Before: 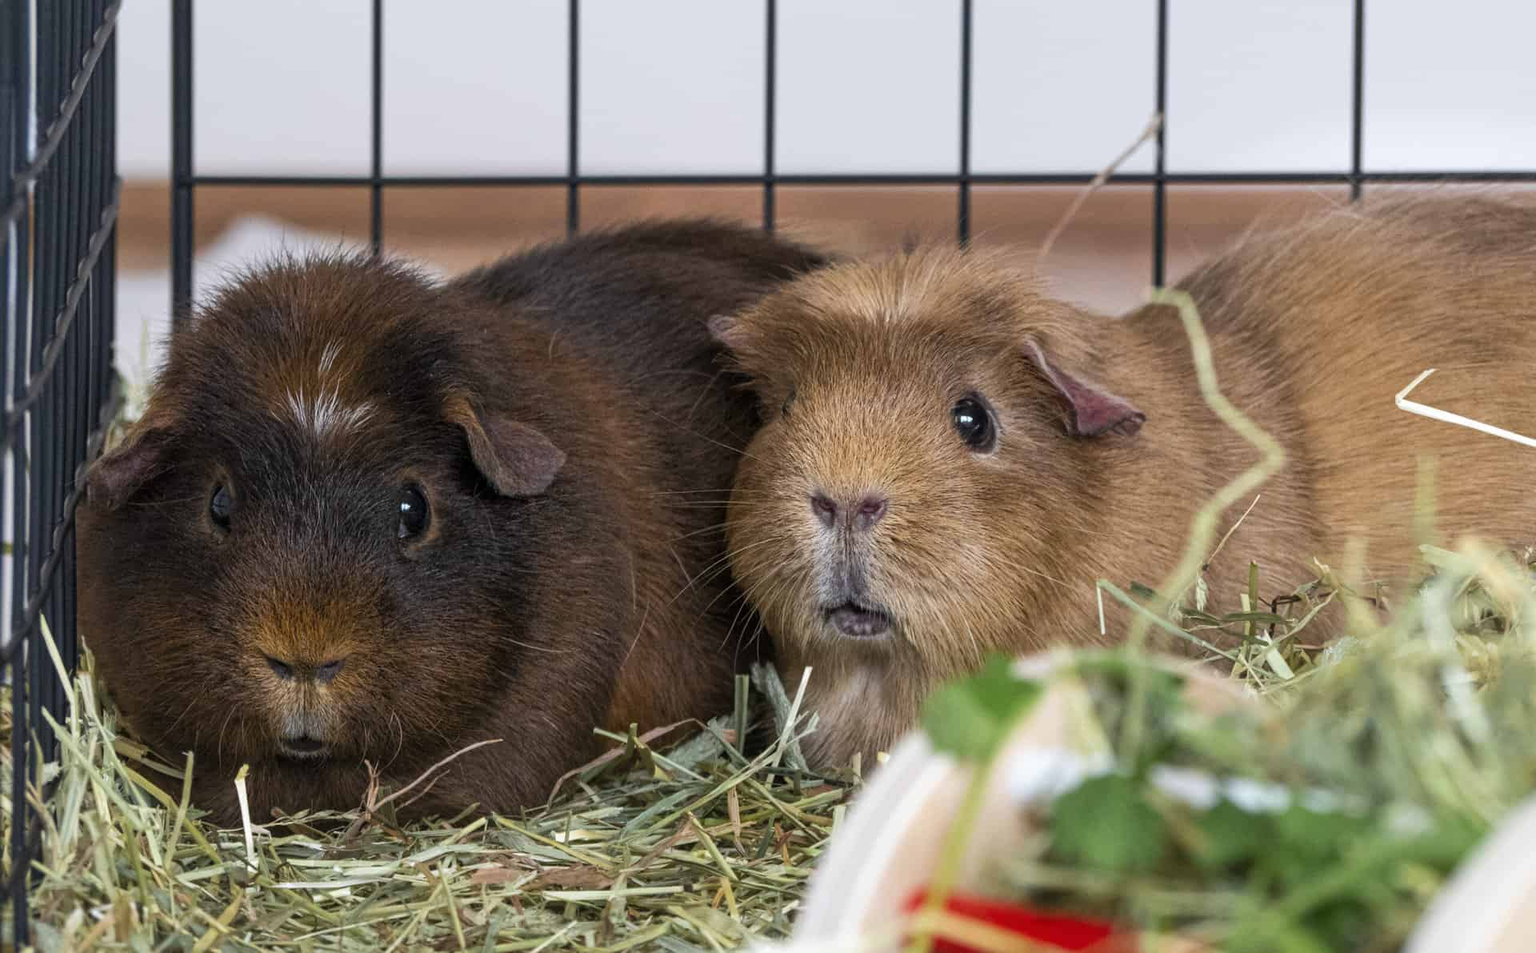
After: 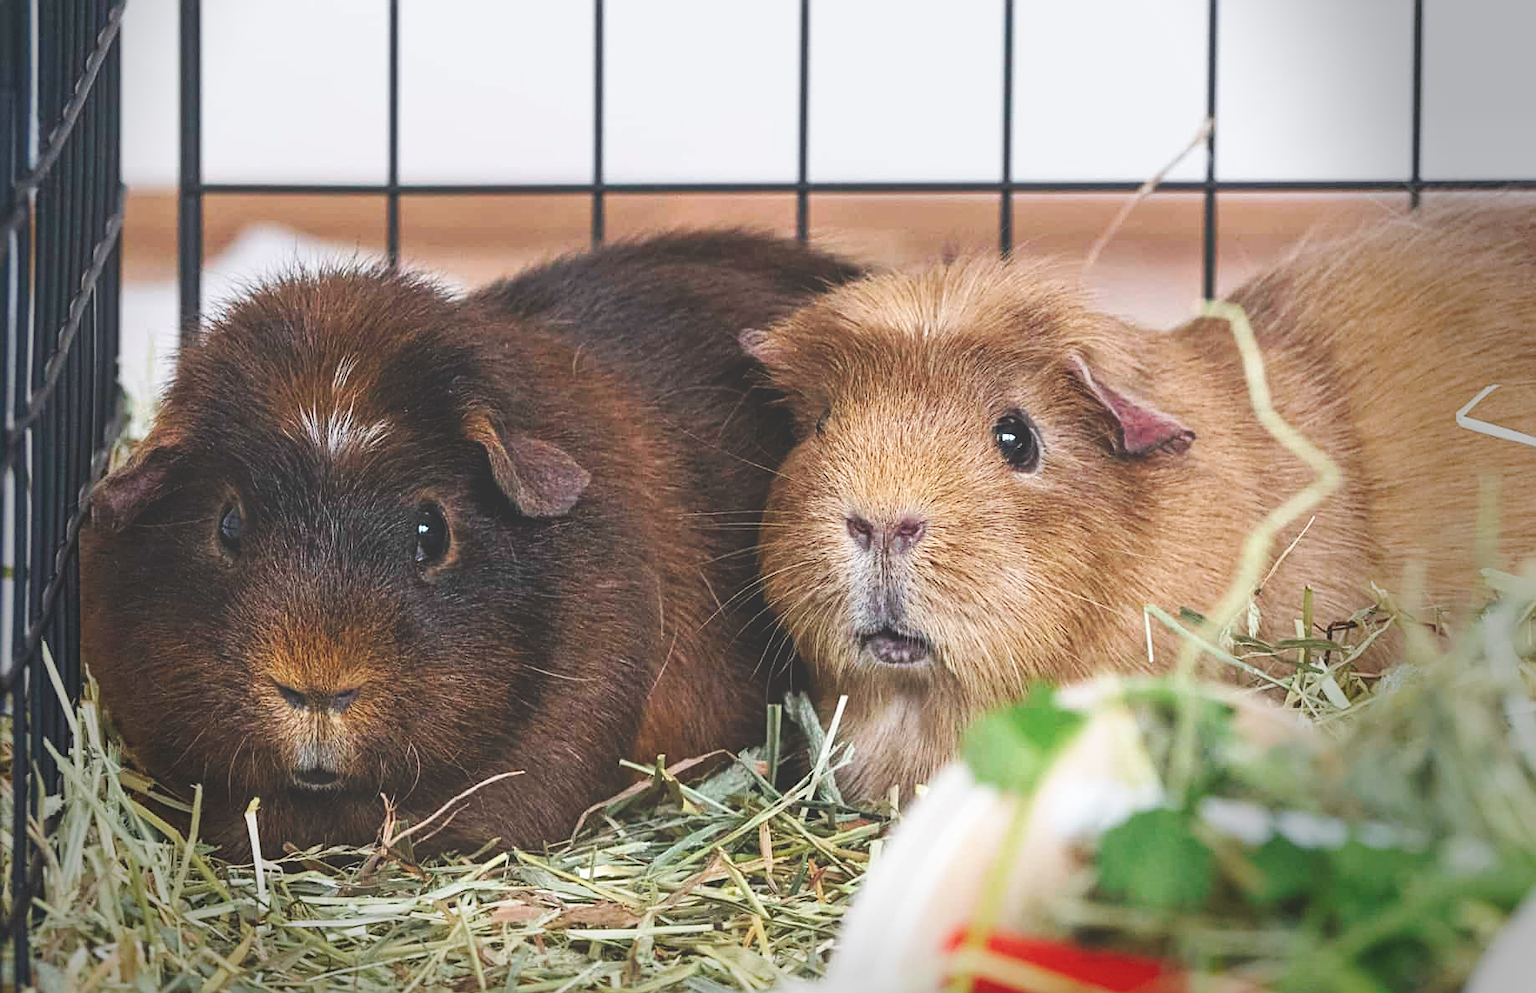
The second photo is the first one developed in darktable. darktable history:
exposure: black level correction -0.041, exposure 0.064 EV, compensate highlight preservation false
base curve: curves: ch0 [(0, 0) (0.032, 0.025) (0.121, 0.166) (0.206, 0.329) (0.605, 0.79) (1, 1)], preserve colors none
sharpen: on, module defaults
crop: right 4.126%, bottom 0.031%
levels: levels [0, 0.51, 1]
vignetting: fall-off start 68.33%, fall-off radius 30%, saturation 0.042, center (-0.066, -0.311), width/height ratio 0.992, shape 0.85, dithering 8-bit output
